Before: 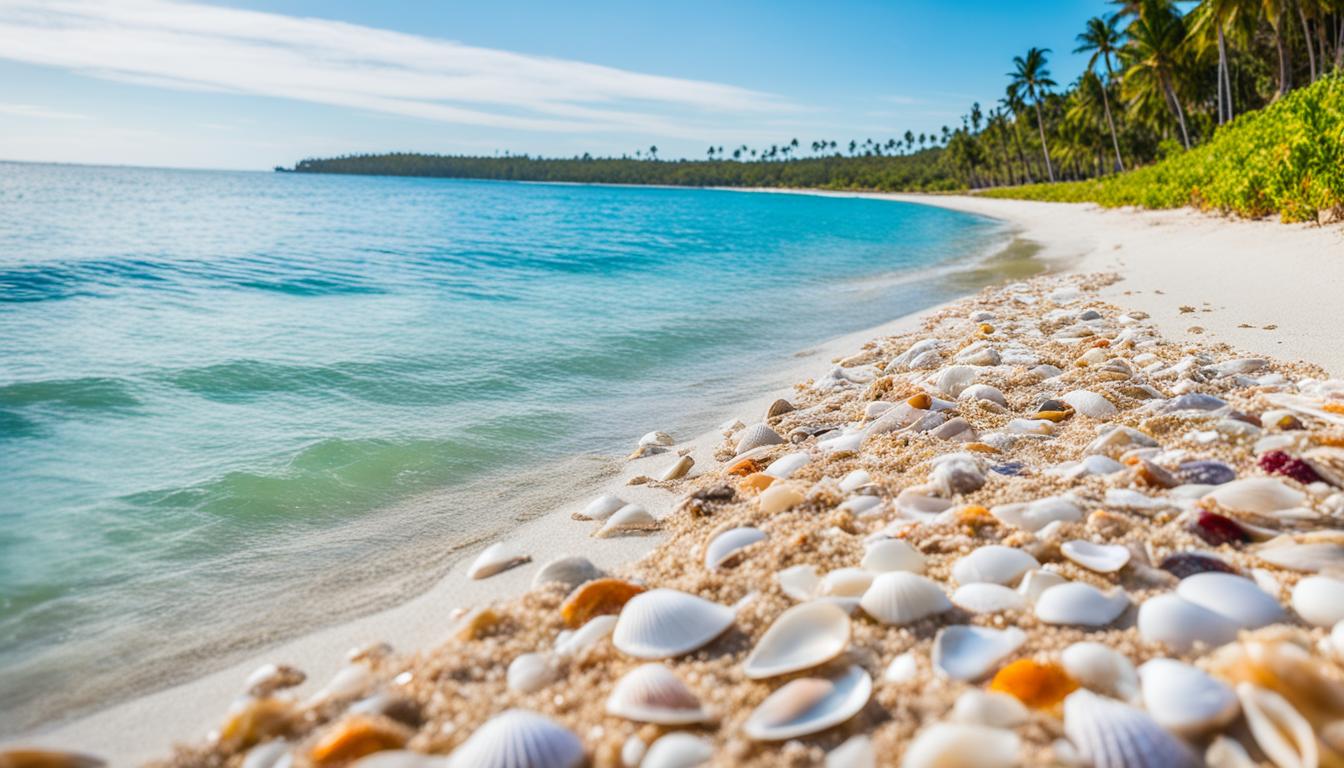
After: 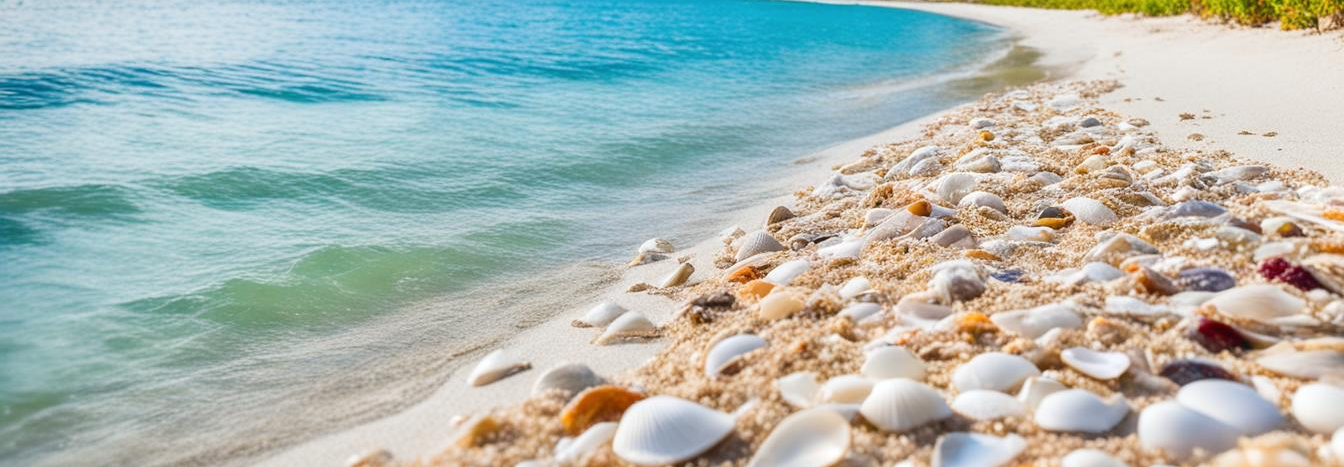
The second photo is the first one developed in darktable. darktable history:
crop and rotate: top 25.184%, bottom 14%
shadows and highlights: shadows -8.86, white point adjustment 1.43, highlights 9.28
